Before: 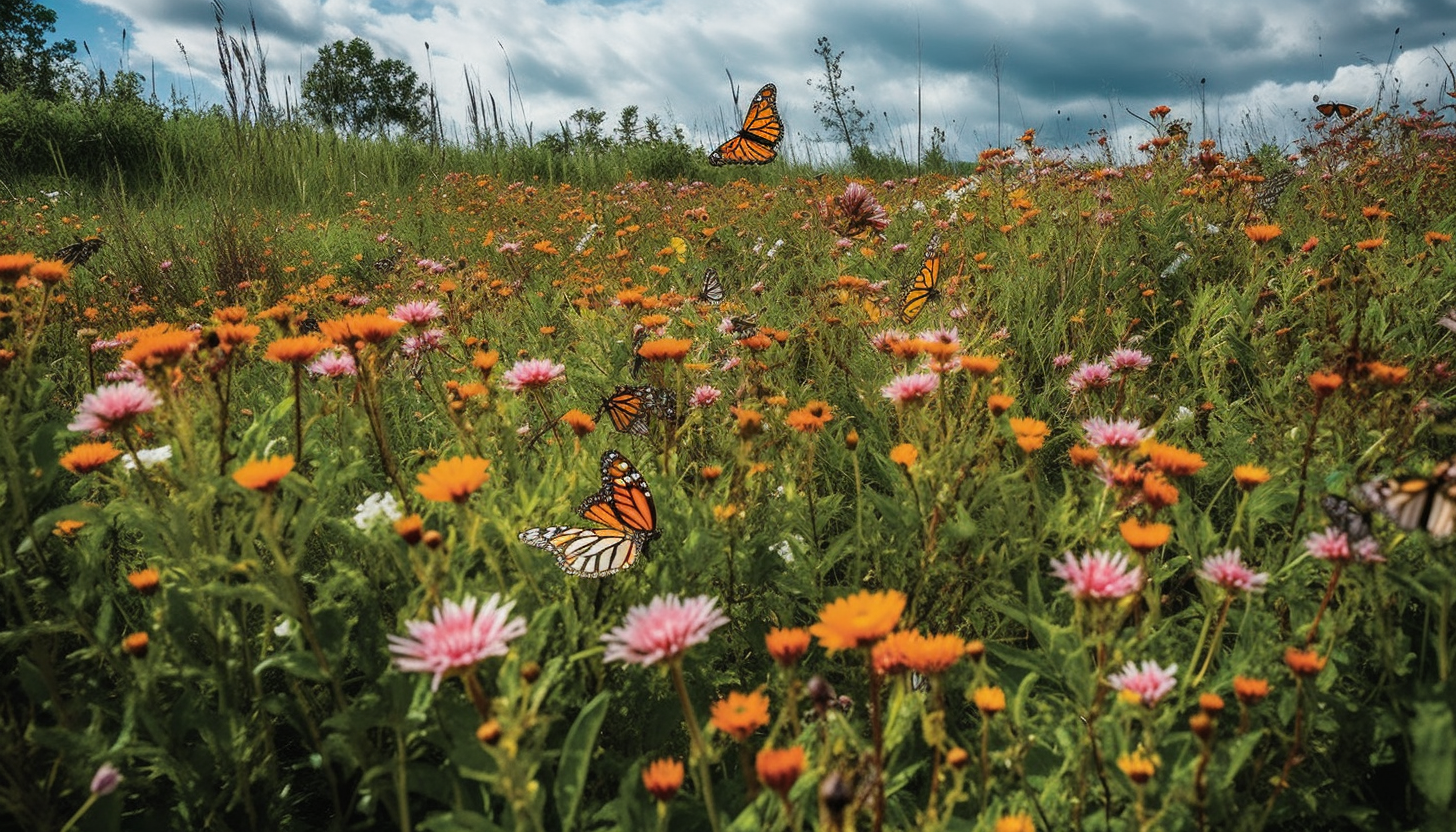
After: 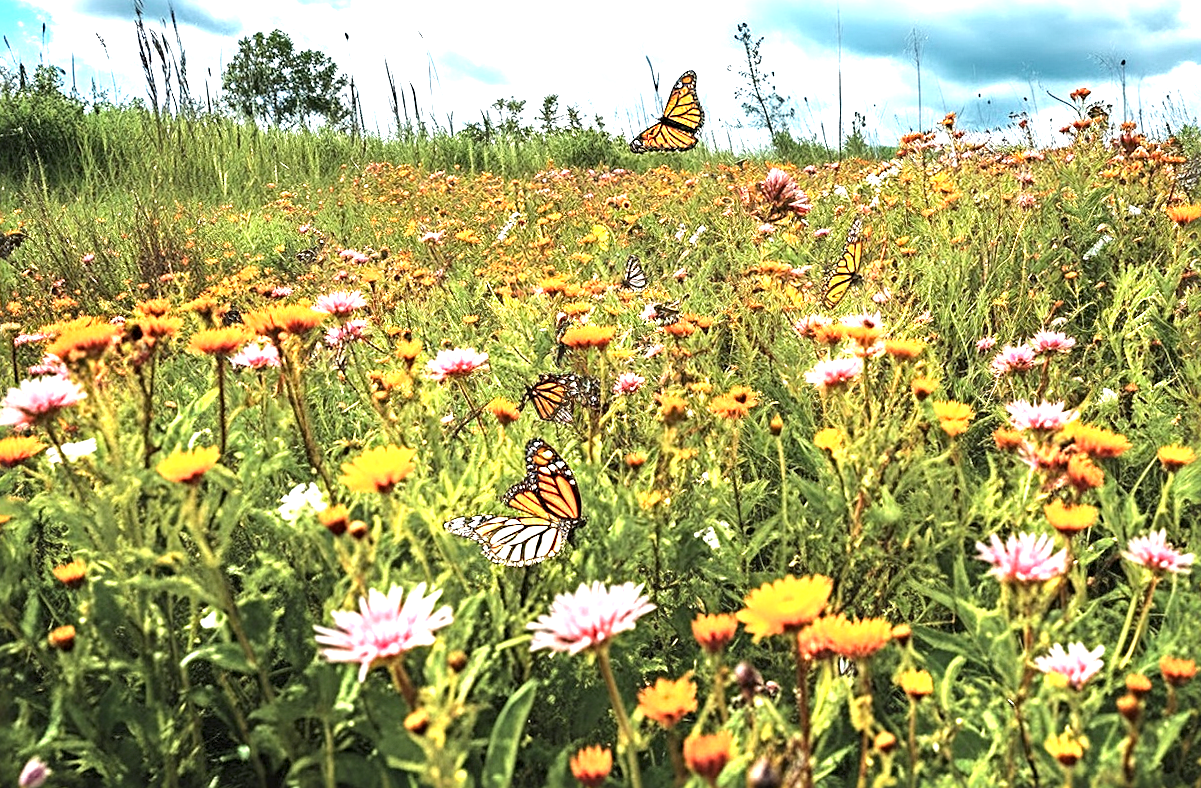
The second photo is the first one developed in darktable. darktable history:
sharpen: radius 3.97
crop and rotate: angle 0.648°, left 4.395%, top 0.663%, right 11.421%, bottom 2.645%
exposure: black level correction 0.001, exposure 1.738 EV, compensate highlight preservation false
